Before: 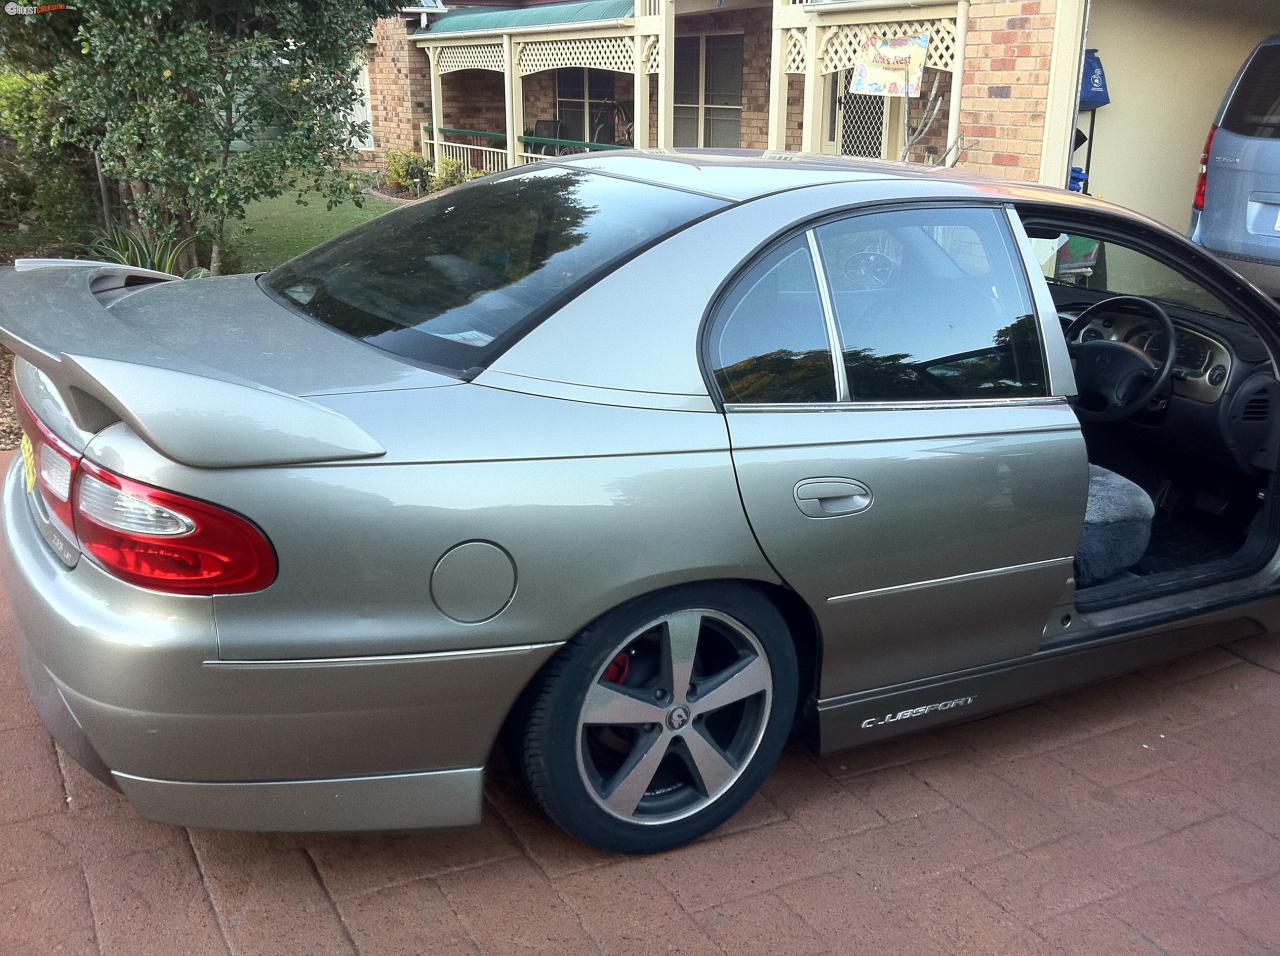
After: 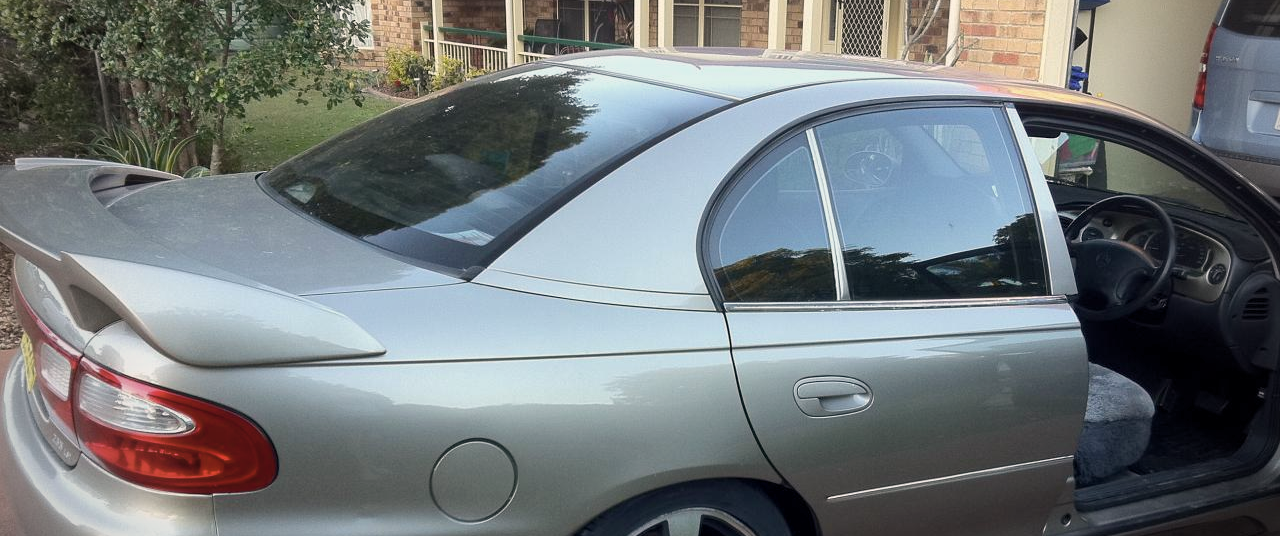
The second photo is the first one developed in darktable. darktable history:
crop and rotate: top 10.605%, bottom 33.274%
vignetting: fall-off start 71.74%
shadows and highlights: shadows 25, white point adjustment -3, highlights -30
color correction: highlights a* 5.59, highlights b* 5.24, saturation 0.68
color balance rgb: perceptual saturation grading › global saturation 30%, global vibrance 20%
